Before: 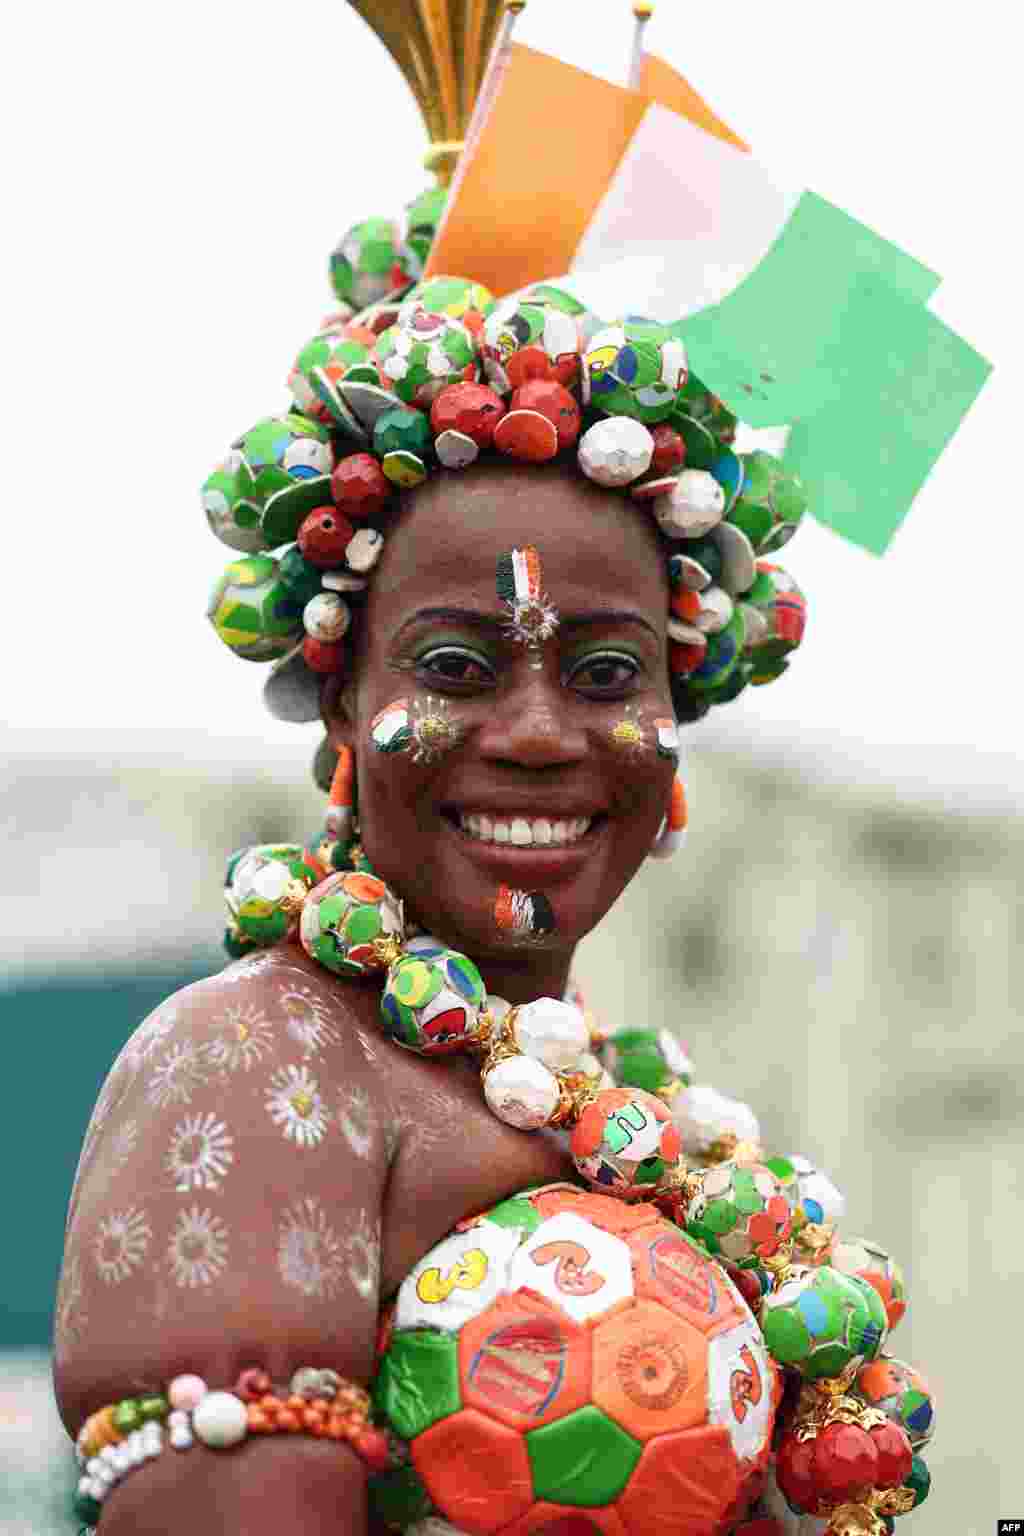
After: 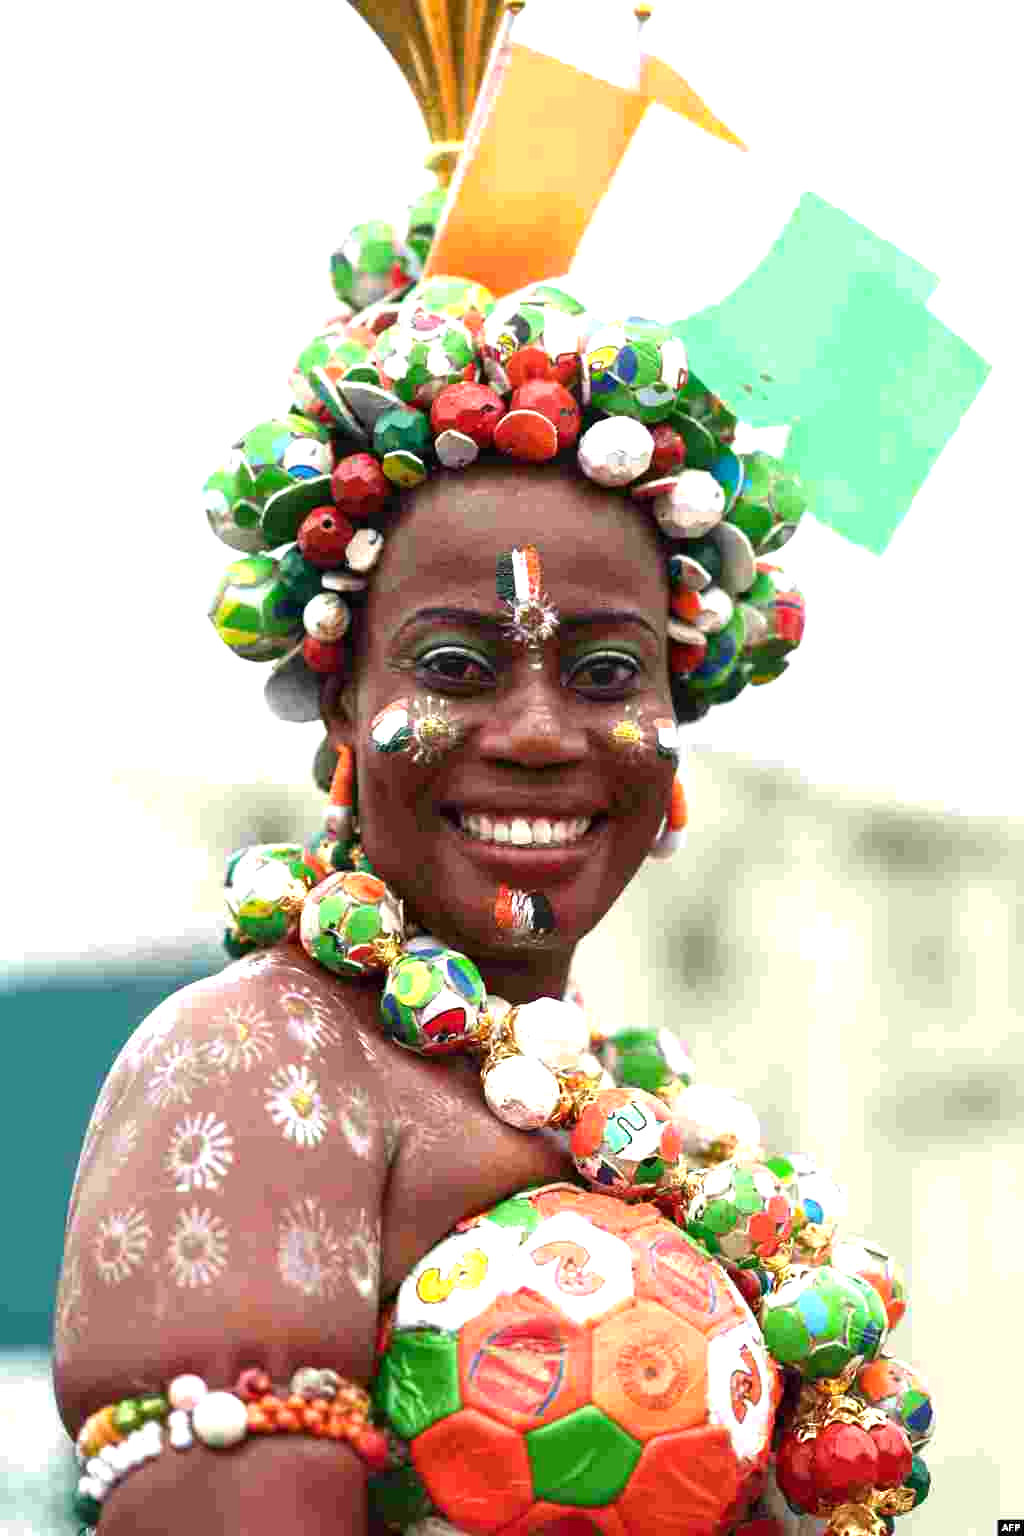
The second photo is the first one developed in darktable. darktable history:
color balance rgb: perceptual saturation grading › global saturation -0.725%, perceptual brilliance grading › global brilliance 18.719%
